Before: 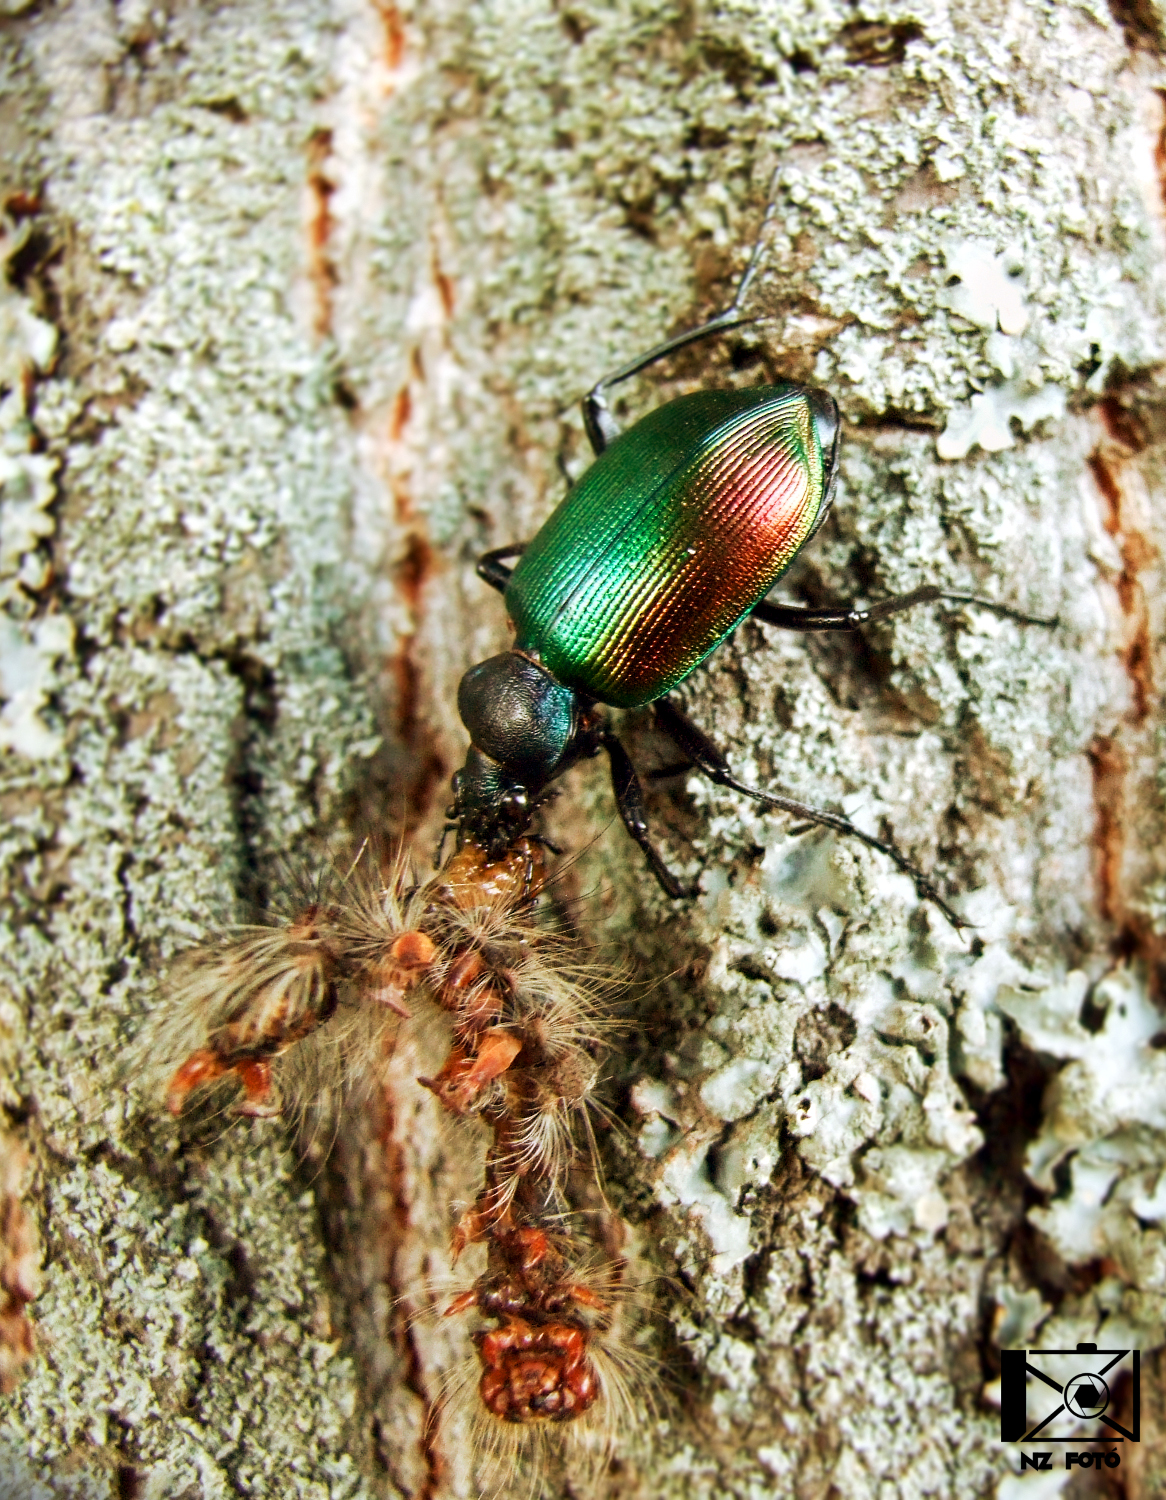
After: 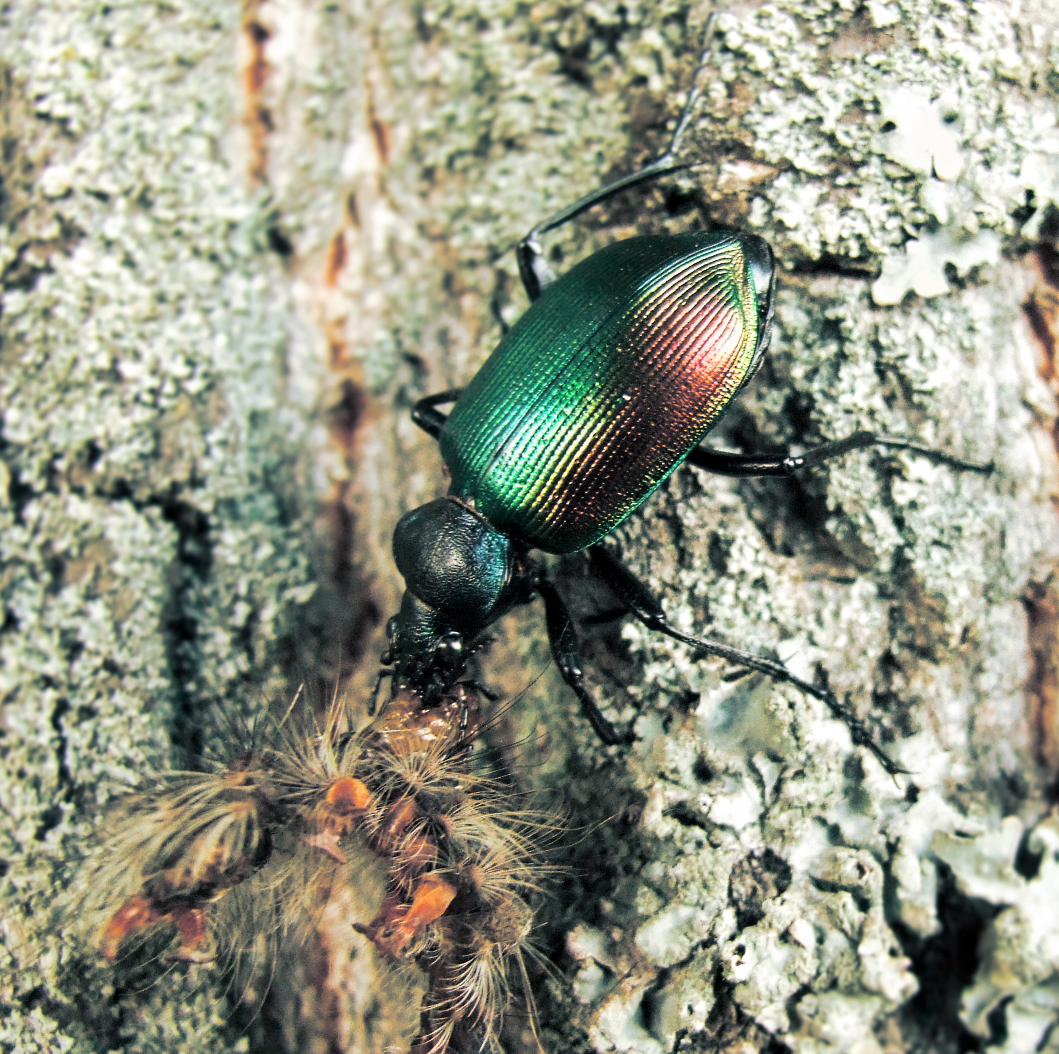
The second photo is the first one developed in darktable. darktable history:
split-toning: shadows › hue 205.2°, shadows › saturation 0.43, highlights › hue 54°, highlights › saturation 0.54
crop: left 5.596%, top 10.314%, right 3.534%, bottom 19.395%
tone equalizer: on, module defaults
